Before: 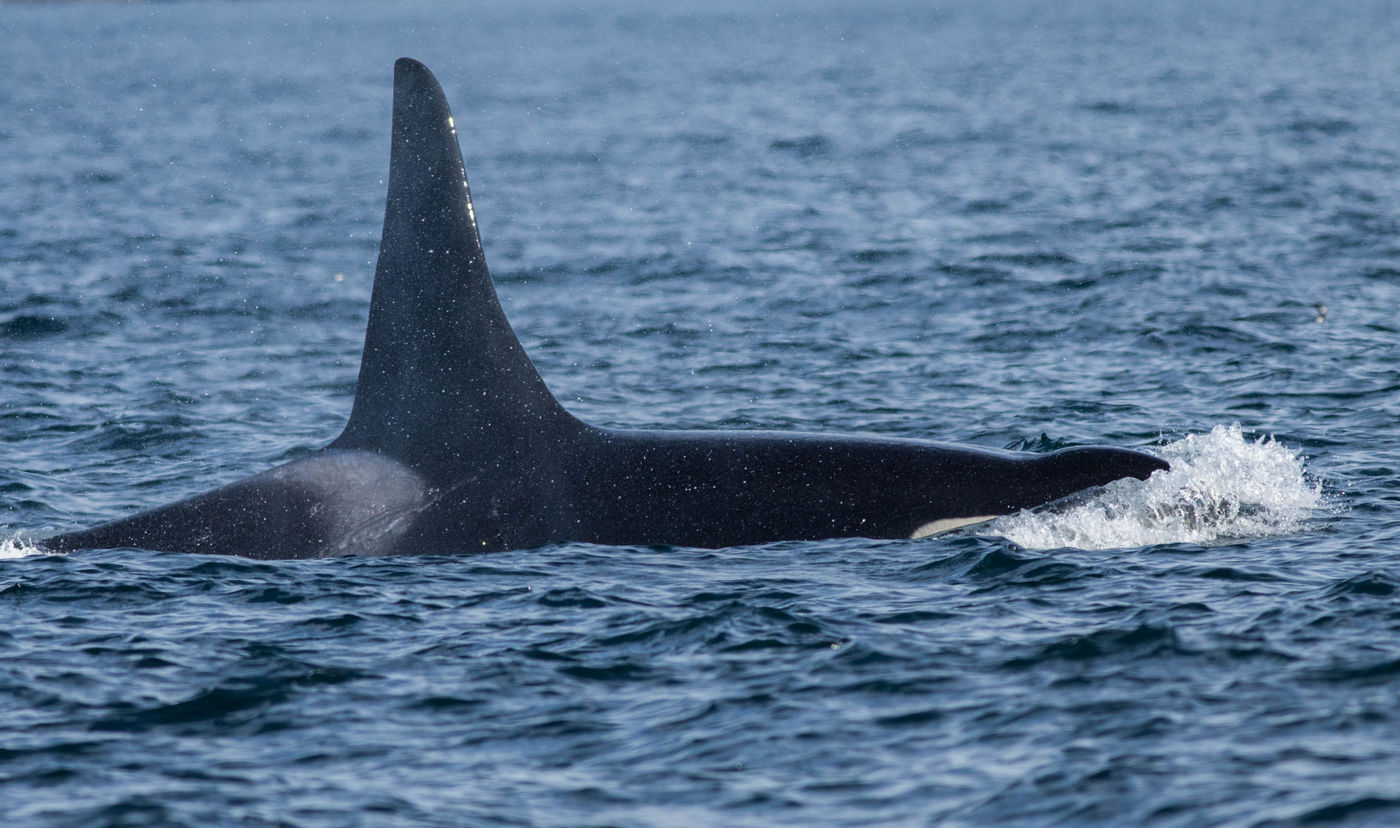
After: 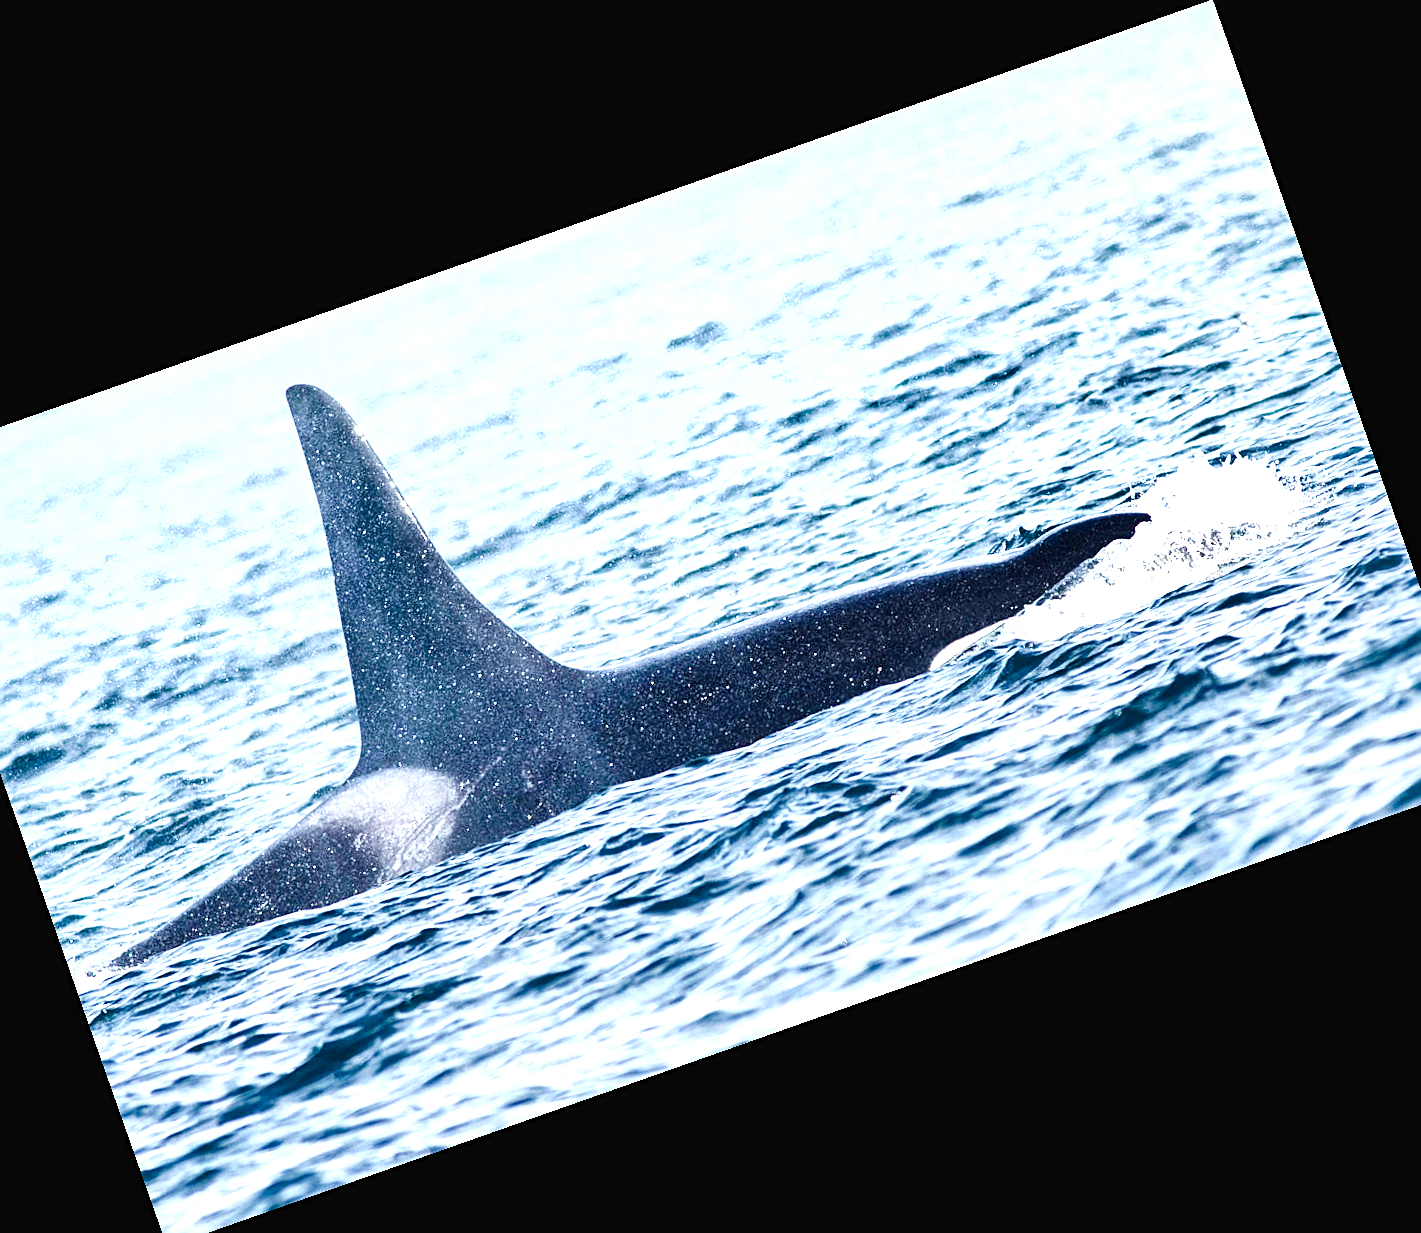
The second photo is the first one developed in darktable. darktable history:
crop and rotate: angle 19.43°, left 6.812%, right 4.125%, bottom 1.087%
local contrast: mode bilateral grid, contrast 20, coarseness 20, detail 150%, midtone range 0.2
tone curve: curves: ch0 [(0, 0) (0.003, 0.016) (0.011, 0.019) (0.025, 0.023) (0.044, 0.029) (0.069, 0.042) (0.1, 0.068) (0.136, 0.101) (0.177, 0.143) (0.224, 0.21) (0.277, 0.289) (0.335, 0.379) (0.399, 0.476) (0.468, 0.569) (0.543, 0.654) (0.623, 0.75) (0.709, 0.822) (0.801, 0.893) (0.898, 0.946) (1, 1)], preserve colors none
sharpen: on, module defaults
exposure: black level correction 0, exposure 2.138 EV, compensate exposure bias true, compensate highlight preservation false
shadows and highlights: shadows 12, white point adjustment 1.2, soften with gaussian
